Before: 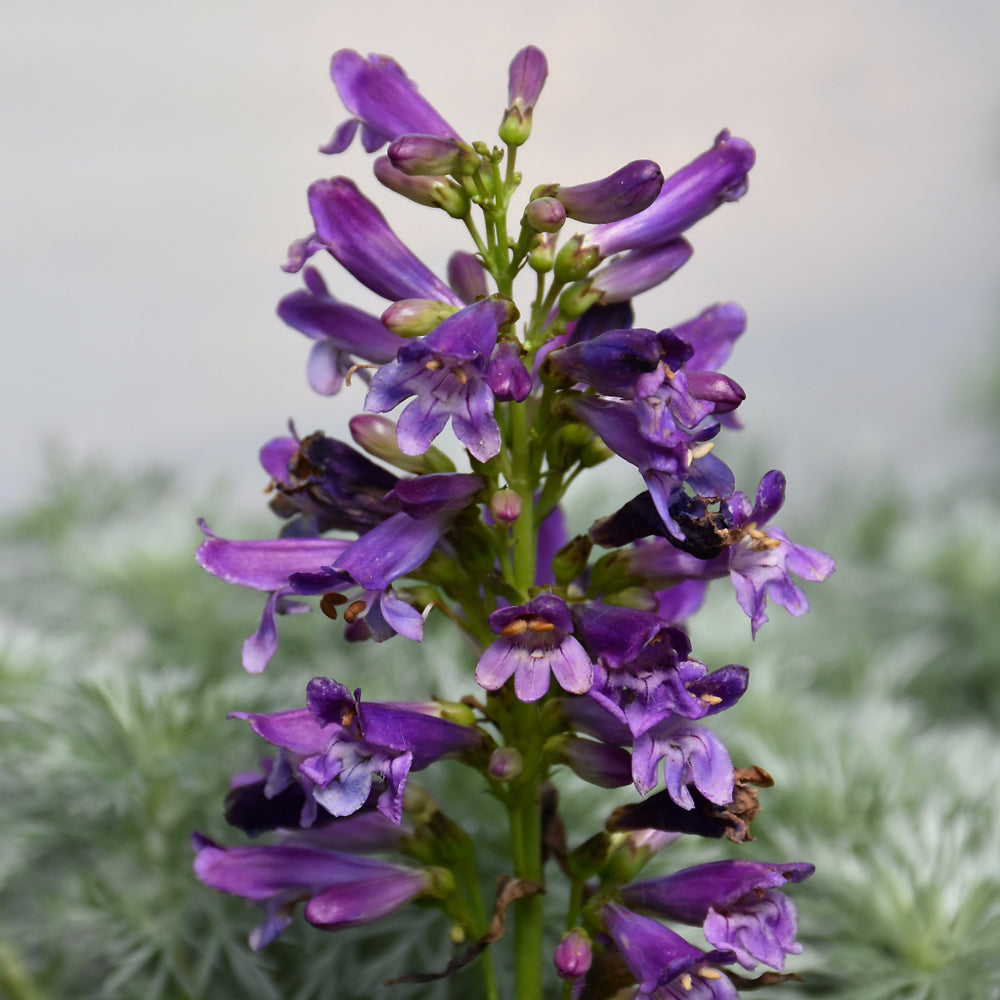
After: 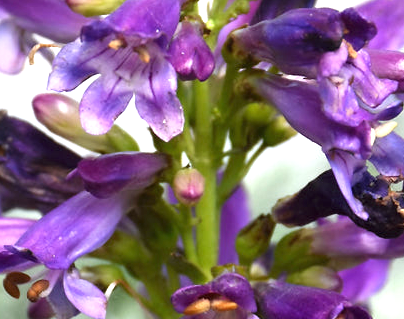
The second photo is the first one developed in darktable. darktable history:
exposure: black level correction 0, exposure 1.1 EV, compensate exposure bias true, compensate highlight preservation false
crop: left 31.751%, top 32.172%, right 27.8%, bottom 35.83%
